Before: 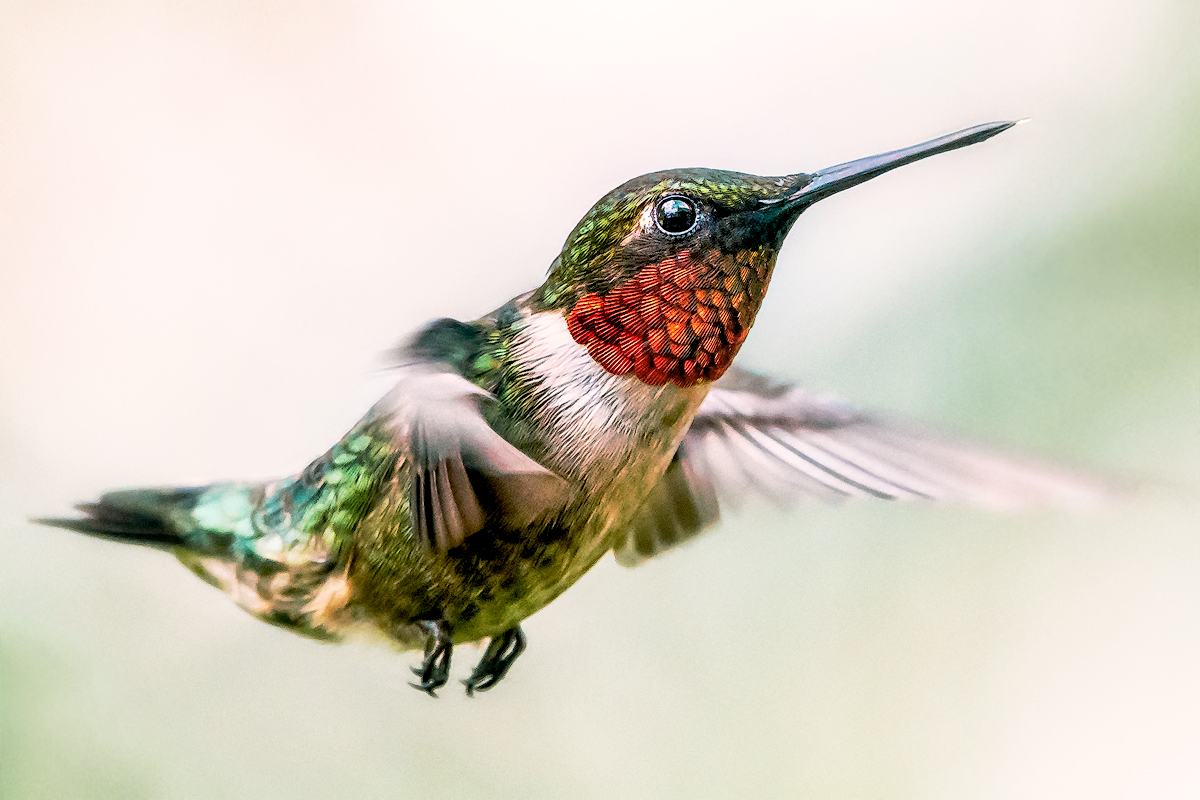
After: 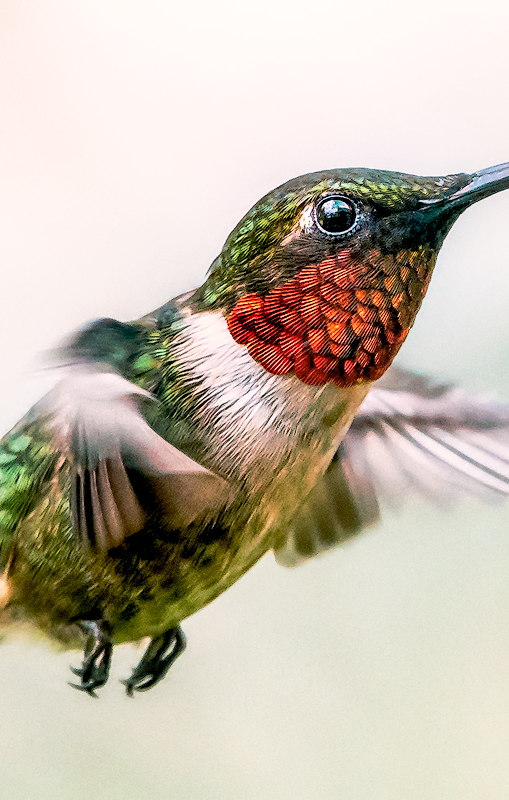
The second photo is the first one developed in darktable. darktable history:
crop: left 28.358%, right 29.217%
